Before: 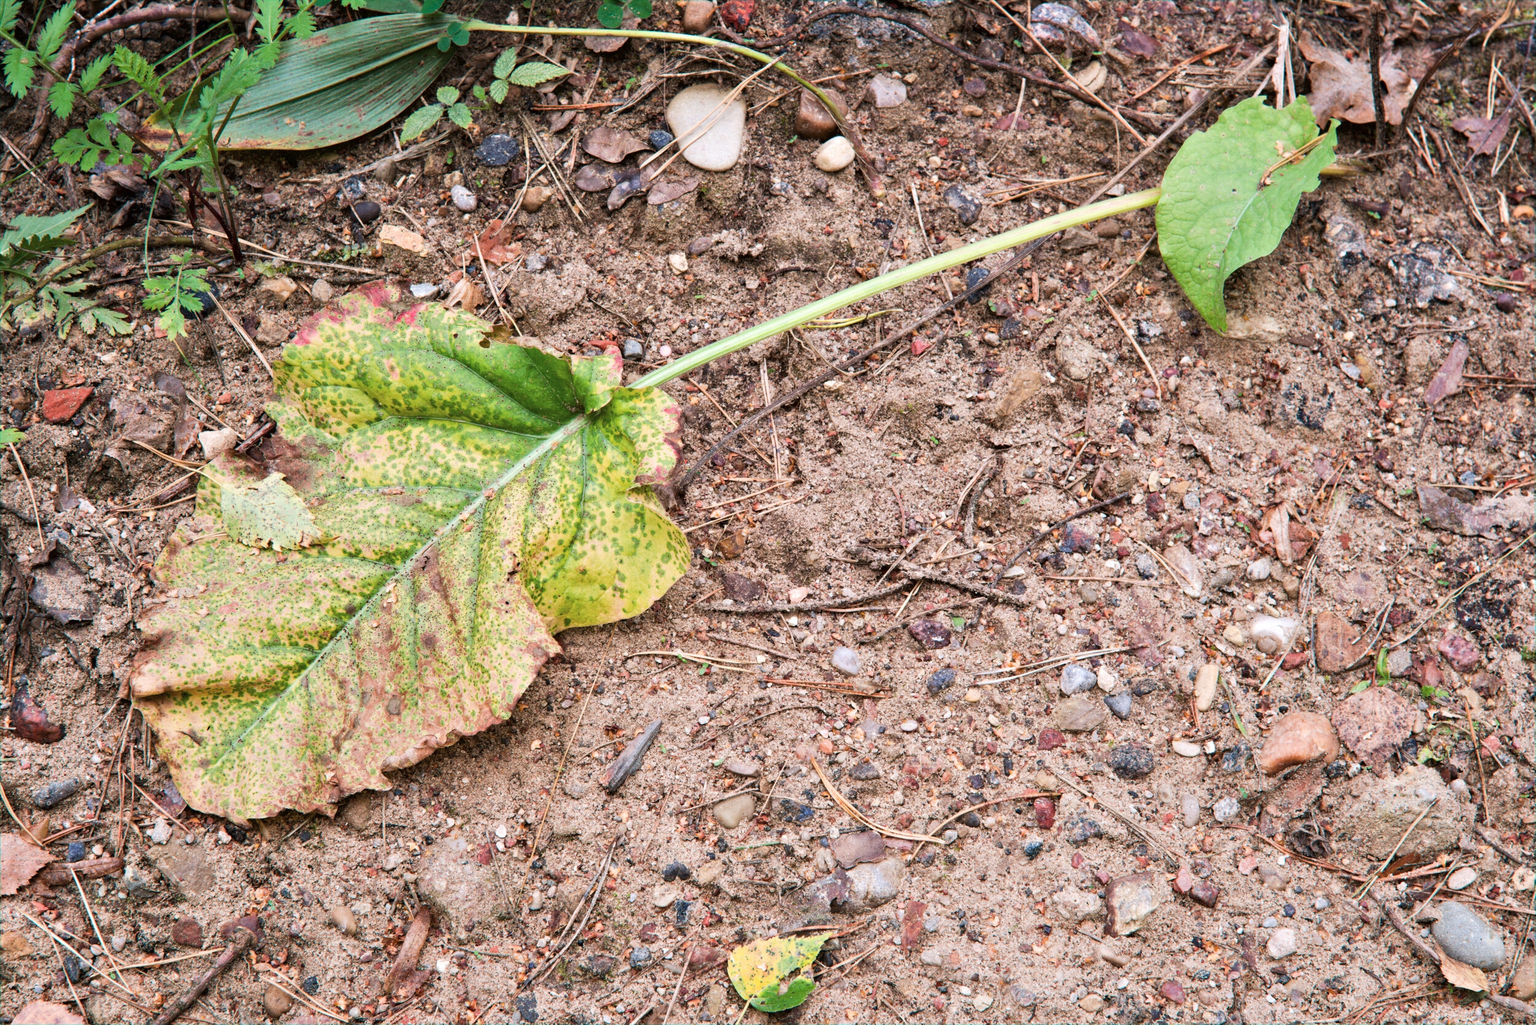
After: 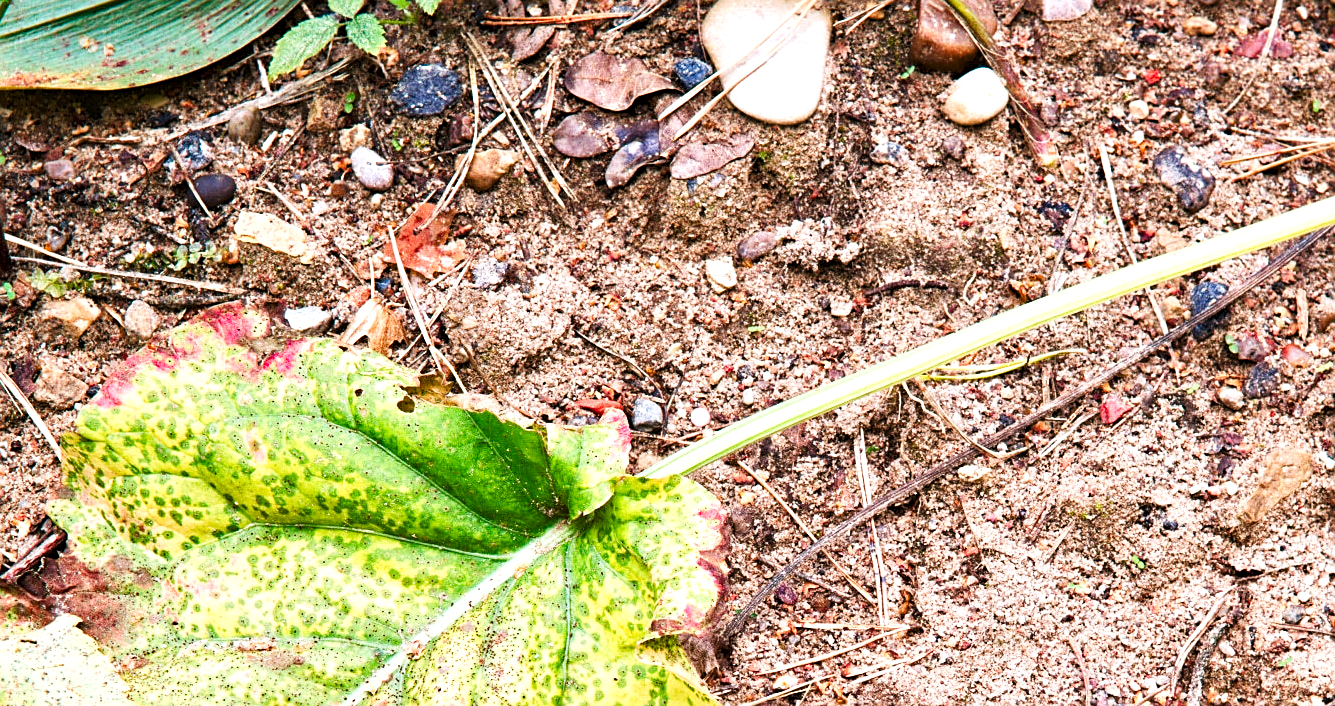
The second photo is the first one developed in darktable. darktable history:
color balance rgb: perceptual saturation grading › global saturation 20%, perceptual saturation grading › highlights -25.473%, perceptual saturation grading › shadows 23.937%, perceptual brilliance grading › global brilliance 2.781%, perceptual brilliance grading › highlights -3.294%, perceptual brilliance grading › shadows 2.961%
crop: left 15.348%, top 9.253%, right 31.238%, bottom 48.393%
exposure: exposure 0.641 EV, compensate exposure bias true, compensate highlight preservation false
haze removal: adaptive false
sharpen: on, module defaults
tone equalizer: edges refinement/feathering 500, mask exposure compensation -1.57 EV, preserve details no
tone curve: curves: ch0 [(0, 0) (0.003, 0.003) (0.011, 0.012) (0.025, 0.024) (0.044, 0.039) (0.069, 0.052) (0.1, 0.072) (0.136, 0.097) (0.177, 0.128) (0.224, 0.168) (0.277, 0.217) (0.335, 0.276) (0.399, 0.345) (0.468, 0.429) (0.543, 0.524) (0.623, 0.628) (0.709, 0.732) (0.801, 0.829) (0.898, 0.919) (1, 1)], preserve colors none
